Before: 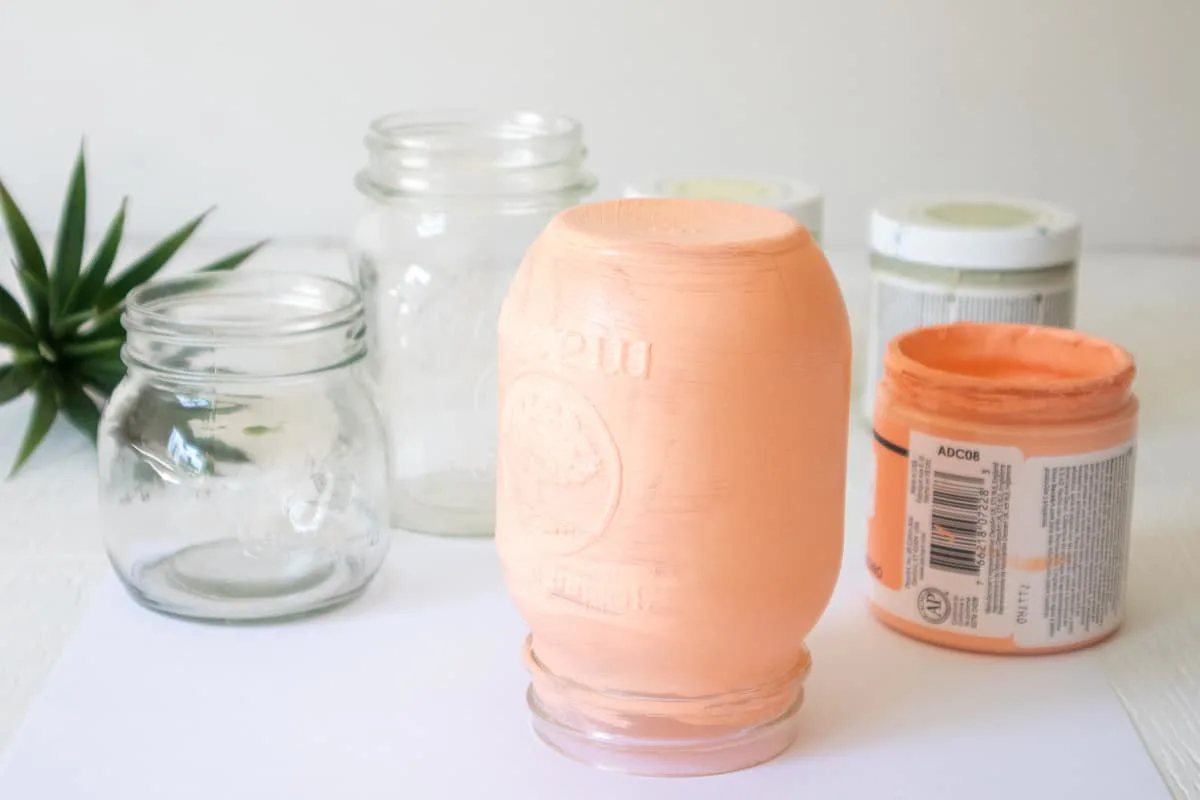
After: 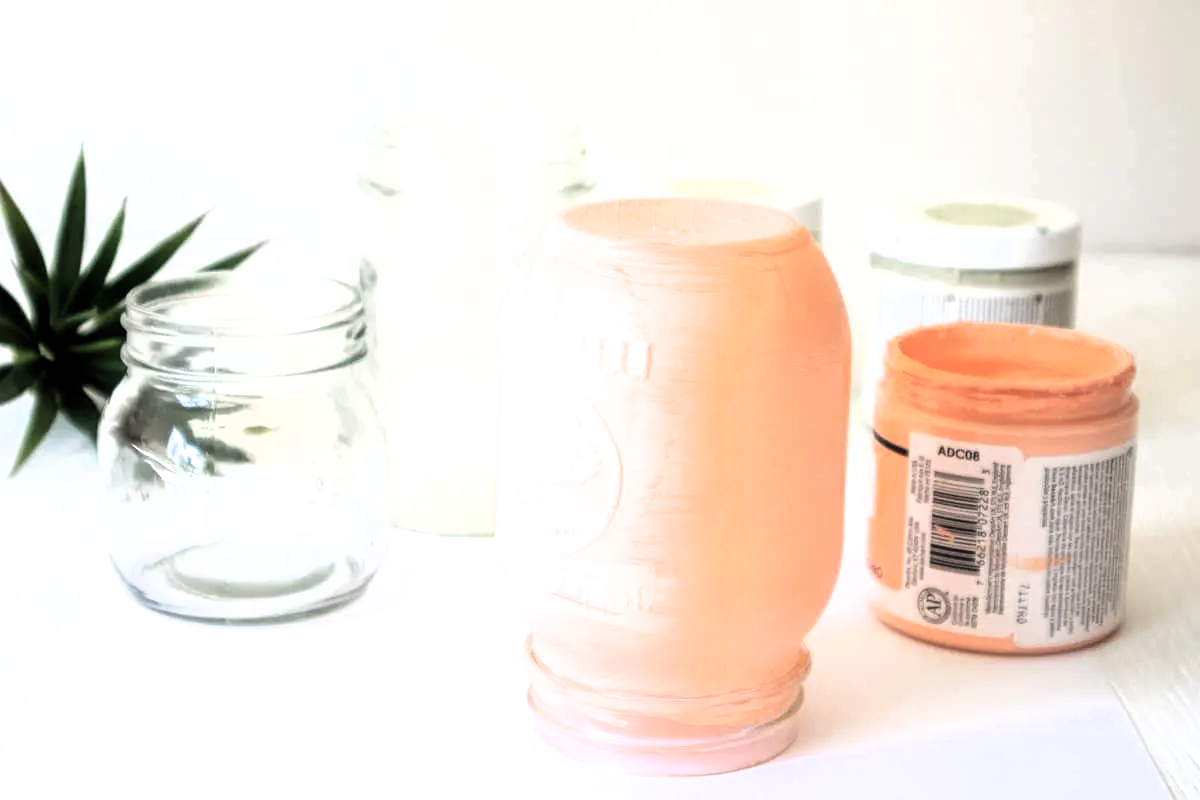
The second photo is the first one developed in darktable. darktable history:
fill light: on, module defaults
filmic rgb: black relative exposure -8.2 EV, white relative exposure 2.2 EV, threshold 3 EV, hardness 7.11, latitude 85.74%, contrast 1.696, highlights saturation mix -4%, shadows ↔ highlights balance -2.69%, color science v5 (2021), contrast in shadows safe, contrast in highlights safe, enable highlight reconstruction true
